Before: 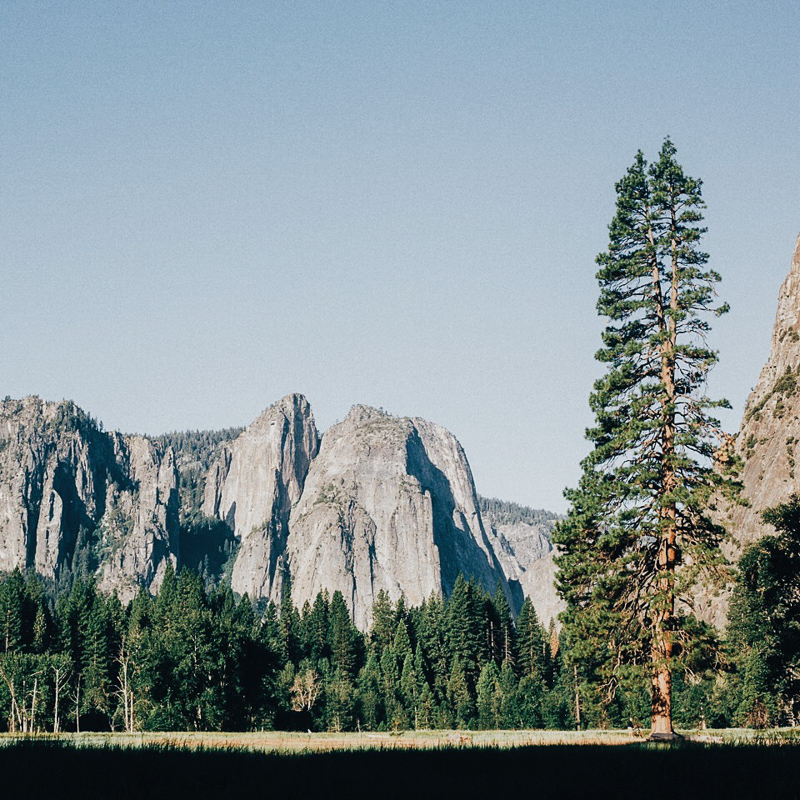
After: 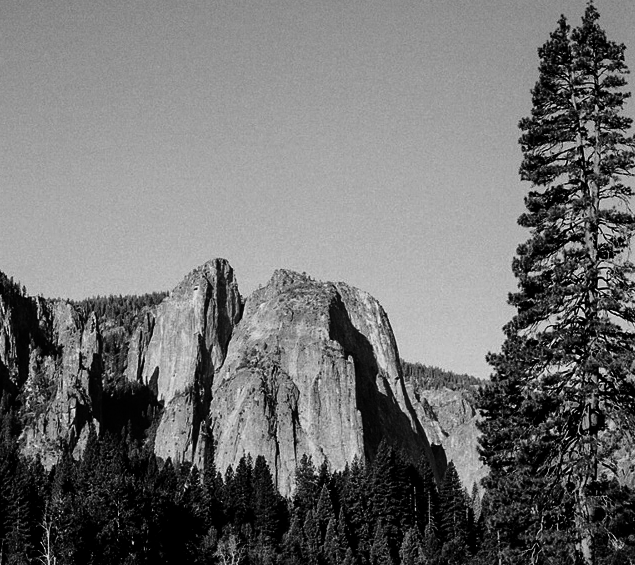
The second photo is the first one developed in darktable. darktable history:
crop: left 9.712%, top 16.928%, right 10.845%, bottom 12.332%
color balance rgb: global offset › luminance -0.51%, perceptual saturation grading › global saturation 27.53%, perceptual saturation grading › highlights -25%, perceptual saturation grading › shadows 25%, perceptual brilliance grading › highlights 6.62%, perceptual brilliance grading › mid-tones 17.07%, perceptual brilliance grading › shadows -5.23%
contrast brightness saturation: contrast -0.03, brightness -0.59, saturation -1
